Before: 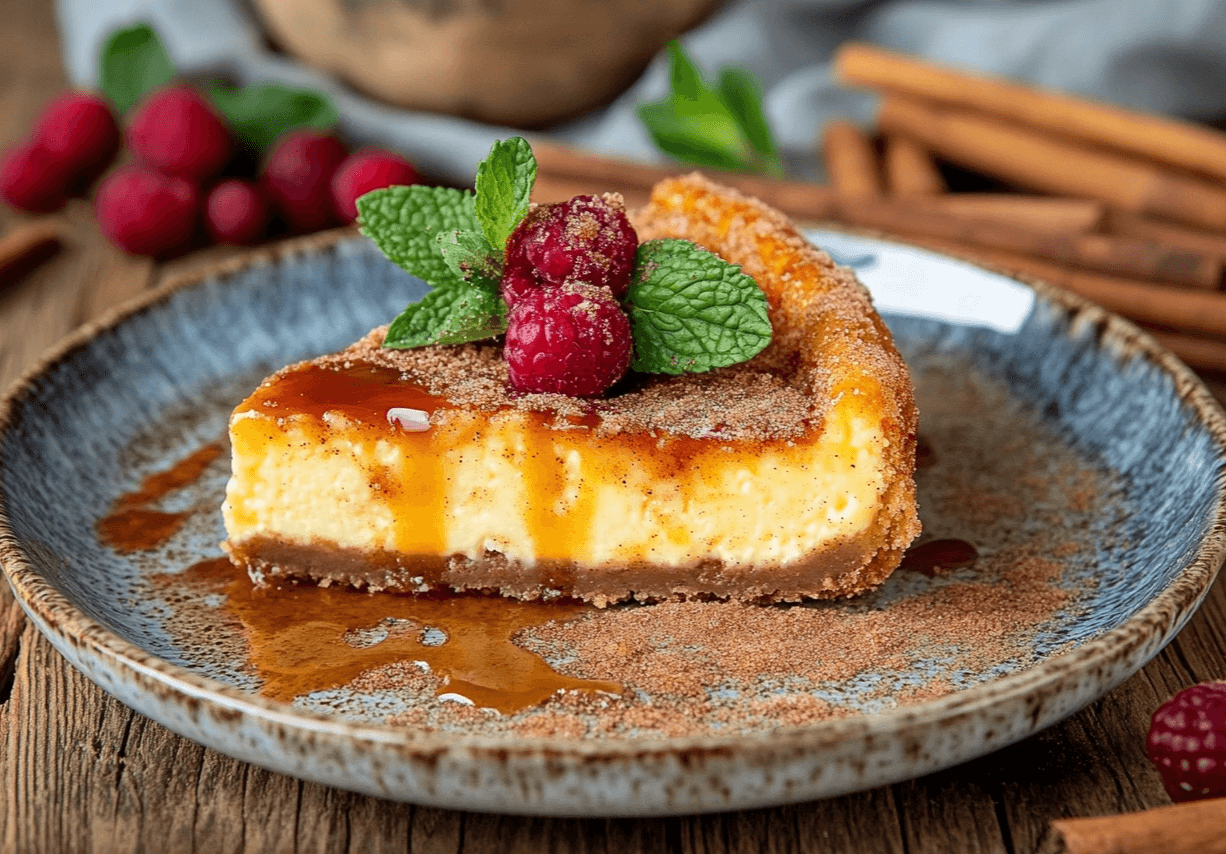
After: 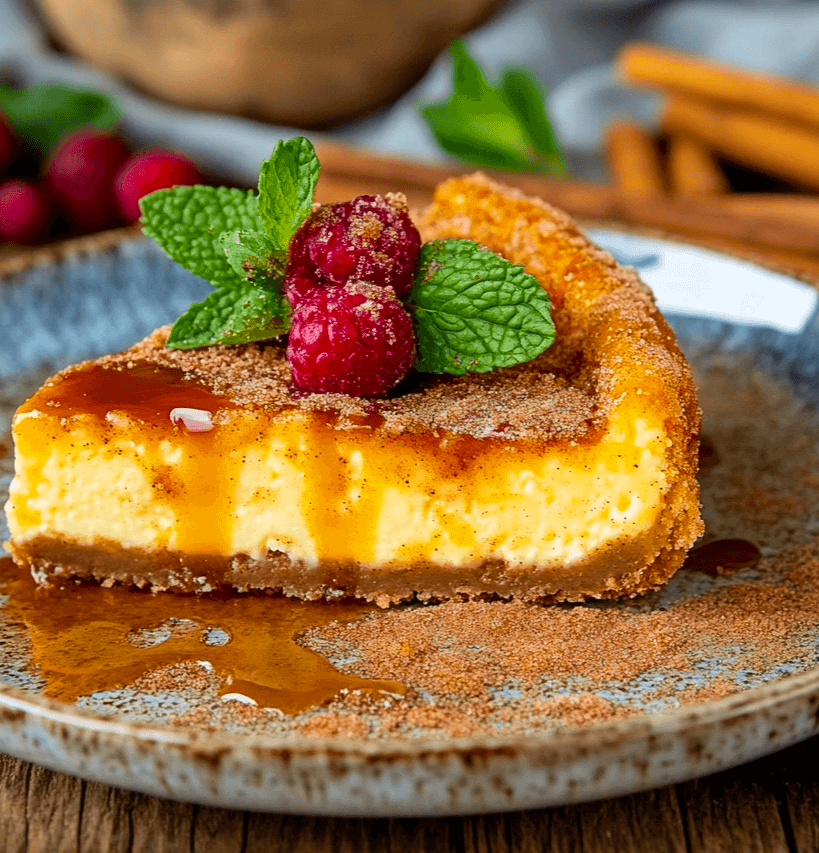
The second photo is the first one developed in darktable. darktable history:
crop and rotate: left 17.732%, right 15.423%
color balance rgb: perceptual saturation grading › global saturation 25%, global vibrance 20%
